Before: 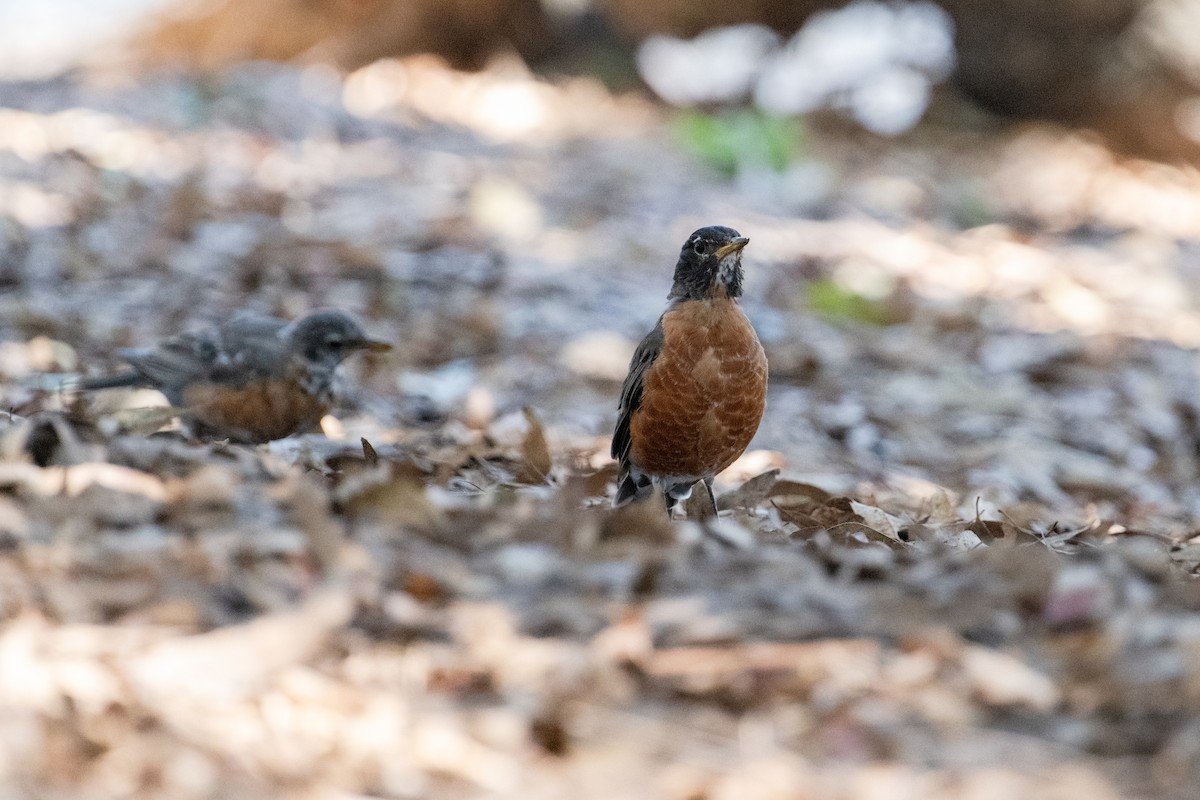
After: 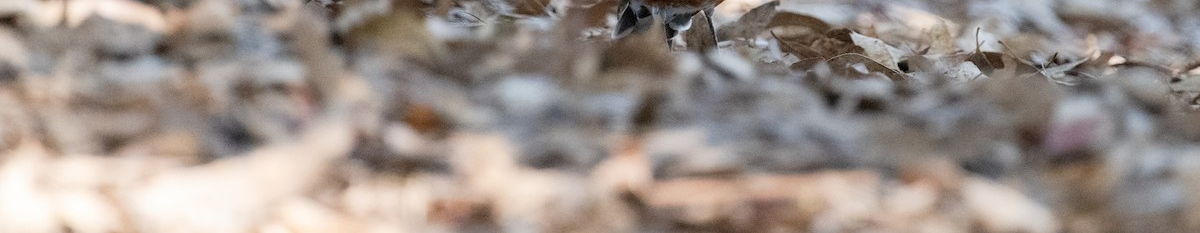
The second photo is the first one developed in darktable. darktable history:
crop and rotate: top 58.852%, bottom 12.022%
